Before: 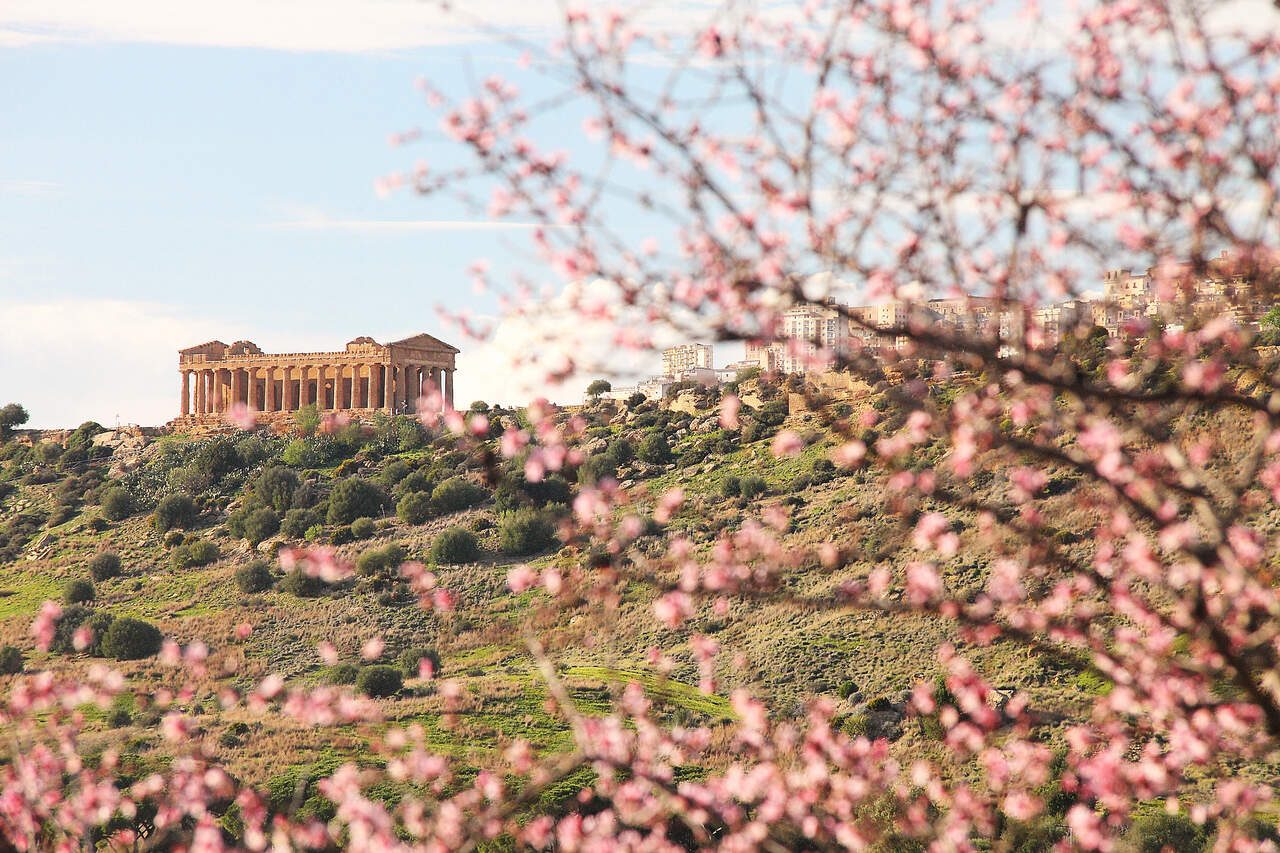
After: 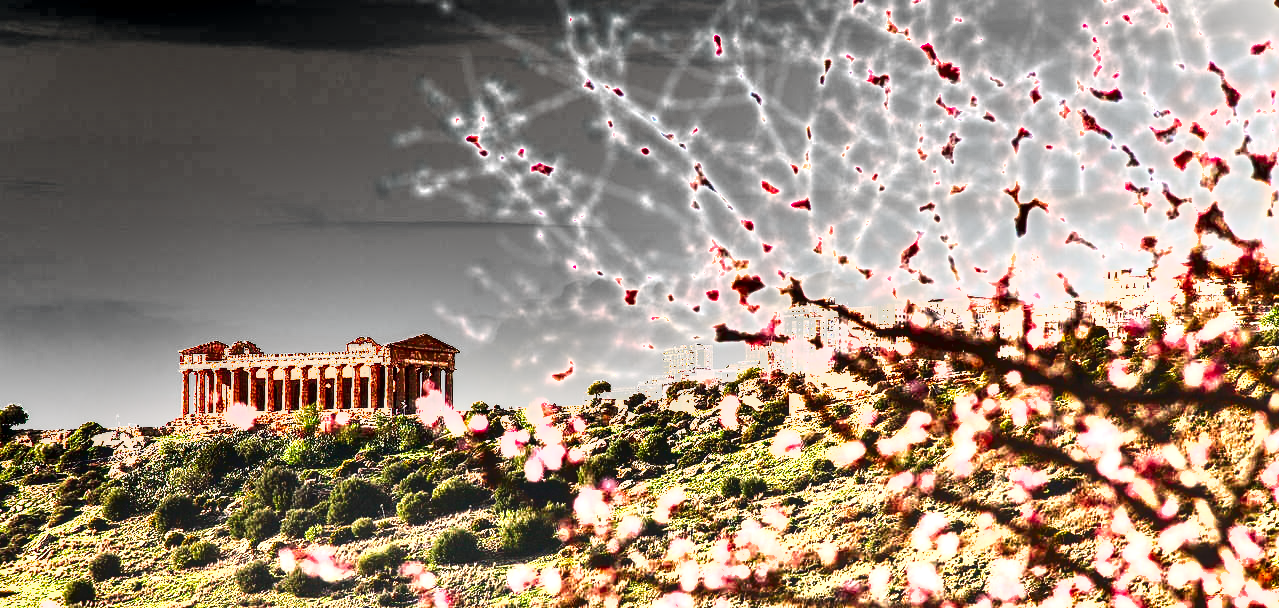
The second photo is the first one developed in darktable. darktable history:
crop: right 0%, bottom 28.709%
exposure: black level correction 0, exposure 1.662 EV, compensate highlight preservation false
local contrast: on, module defaults
shadows and highlights: radius 119.45, shadows 42.46, highlights -62.12, soften with gaussian
